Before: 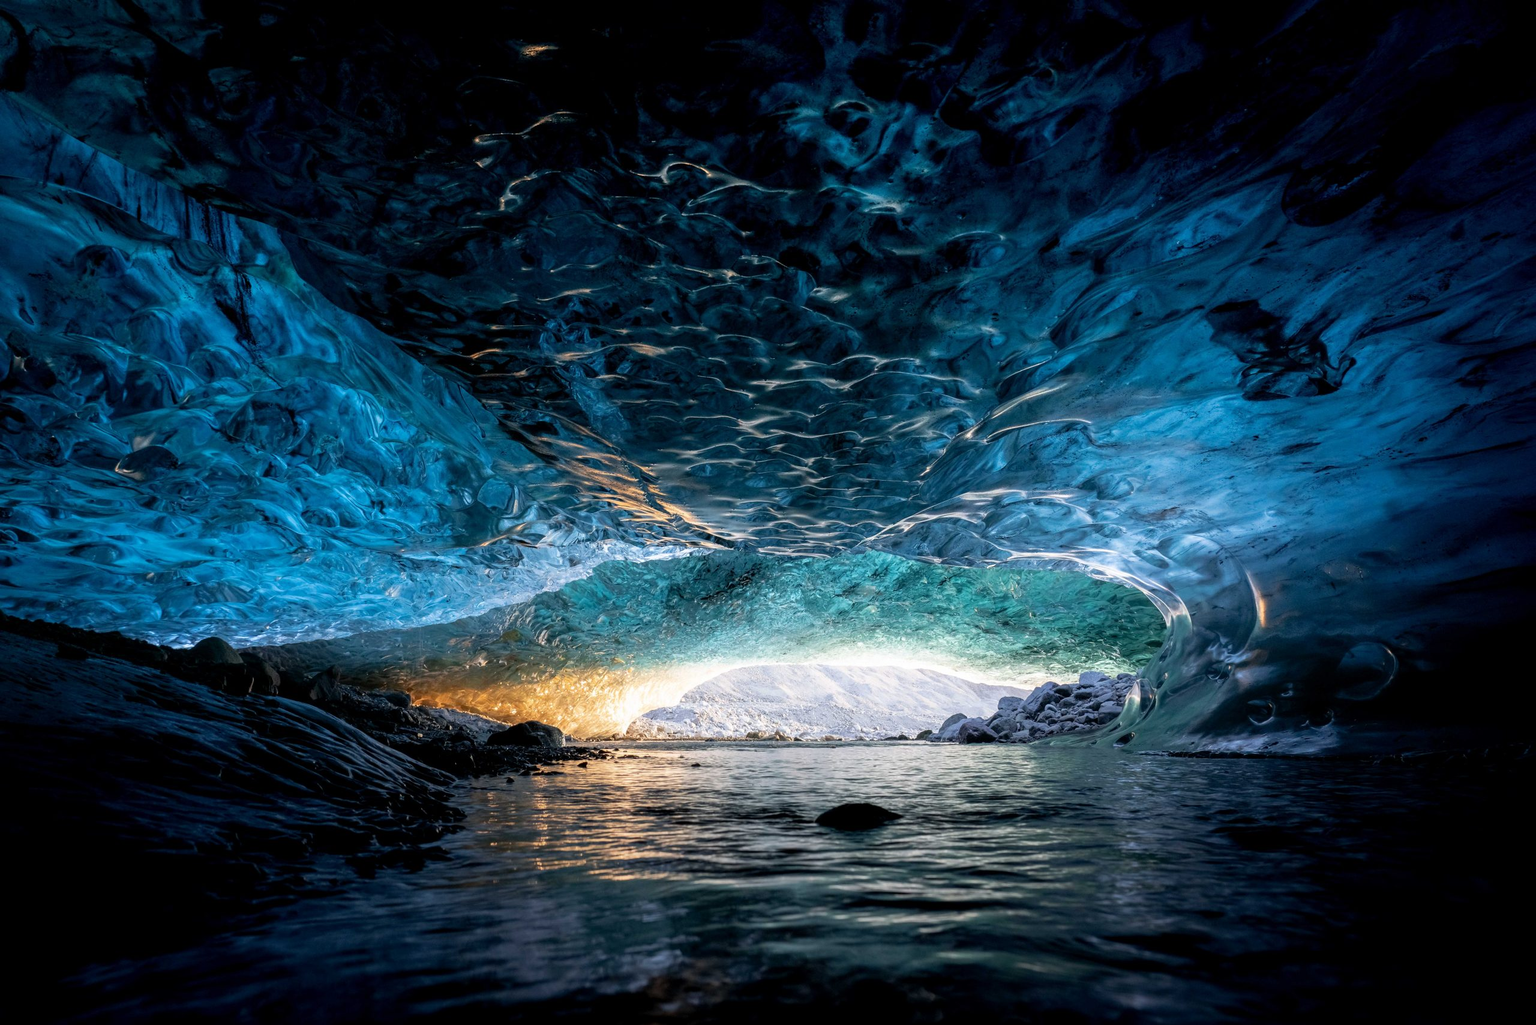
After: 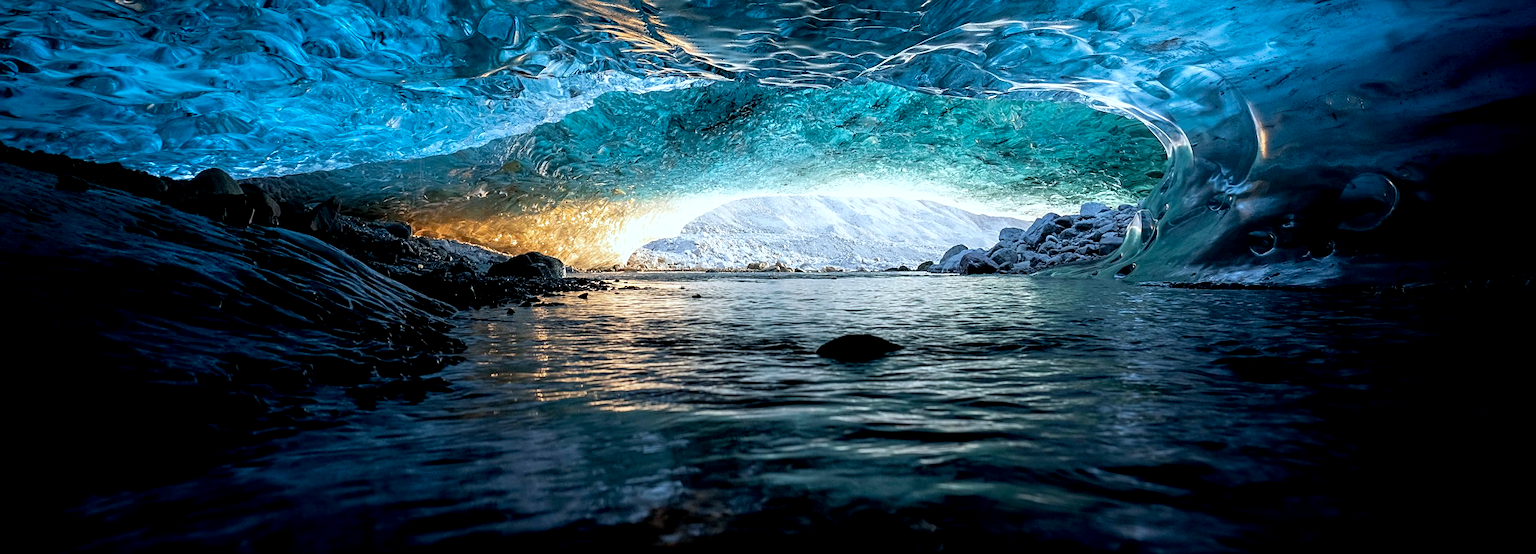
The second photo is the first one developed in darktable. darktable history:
color calibration: output R [1.063, -0.012, -0.003, 0], output G [0, 1.022, 0.021, 0], output B [-0.079, 0.047, 1, 0], illuminant Planckian (black body), x 0.375, y 0.374, temperature 4124.31 K
sharpen: on, module defaults
crop and rotate: top 45.848%, right 0.041%
local contrast: highlights 100%, shadows 101%, detail 120%, midtone range 0.2
exposure: black level correction 0.002, compensate highlight preservation false
